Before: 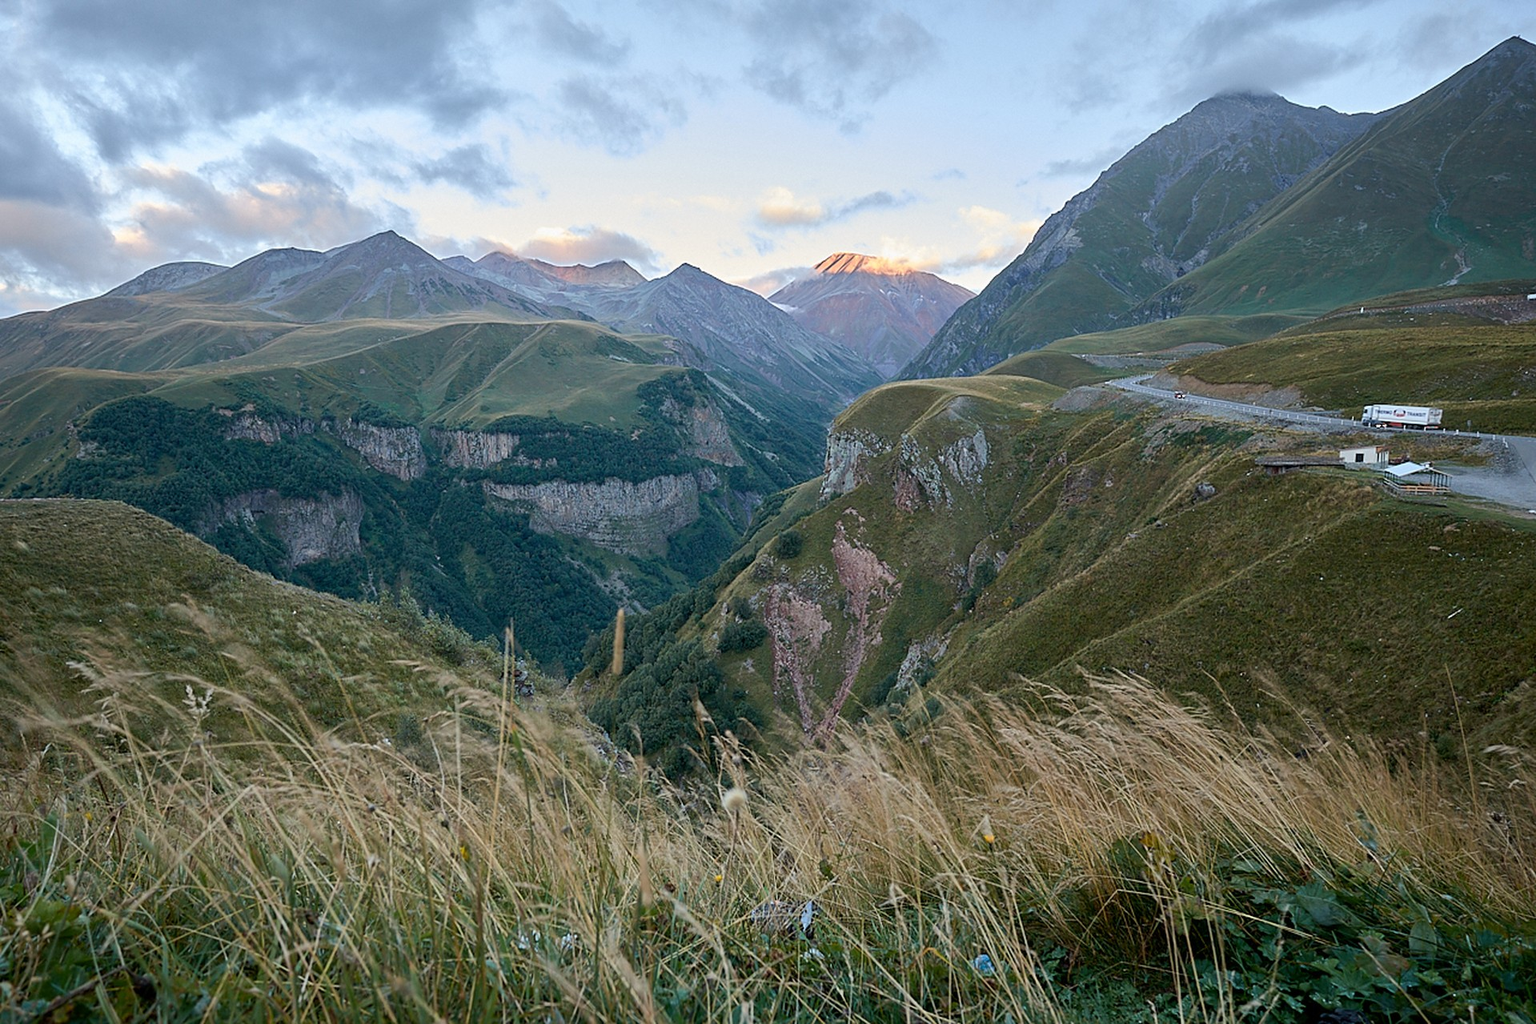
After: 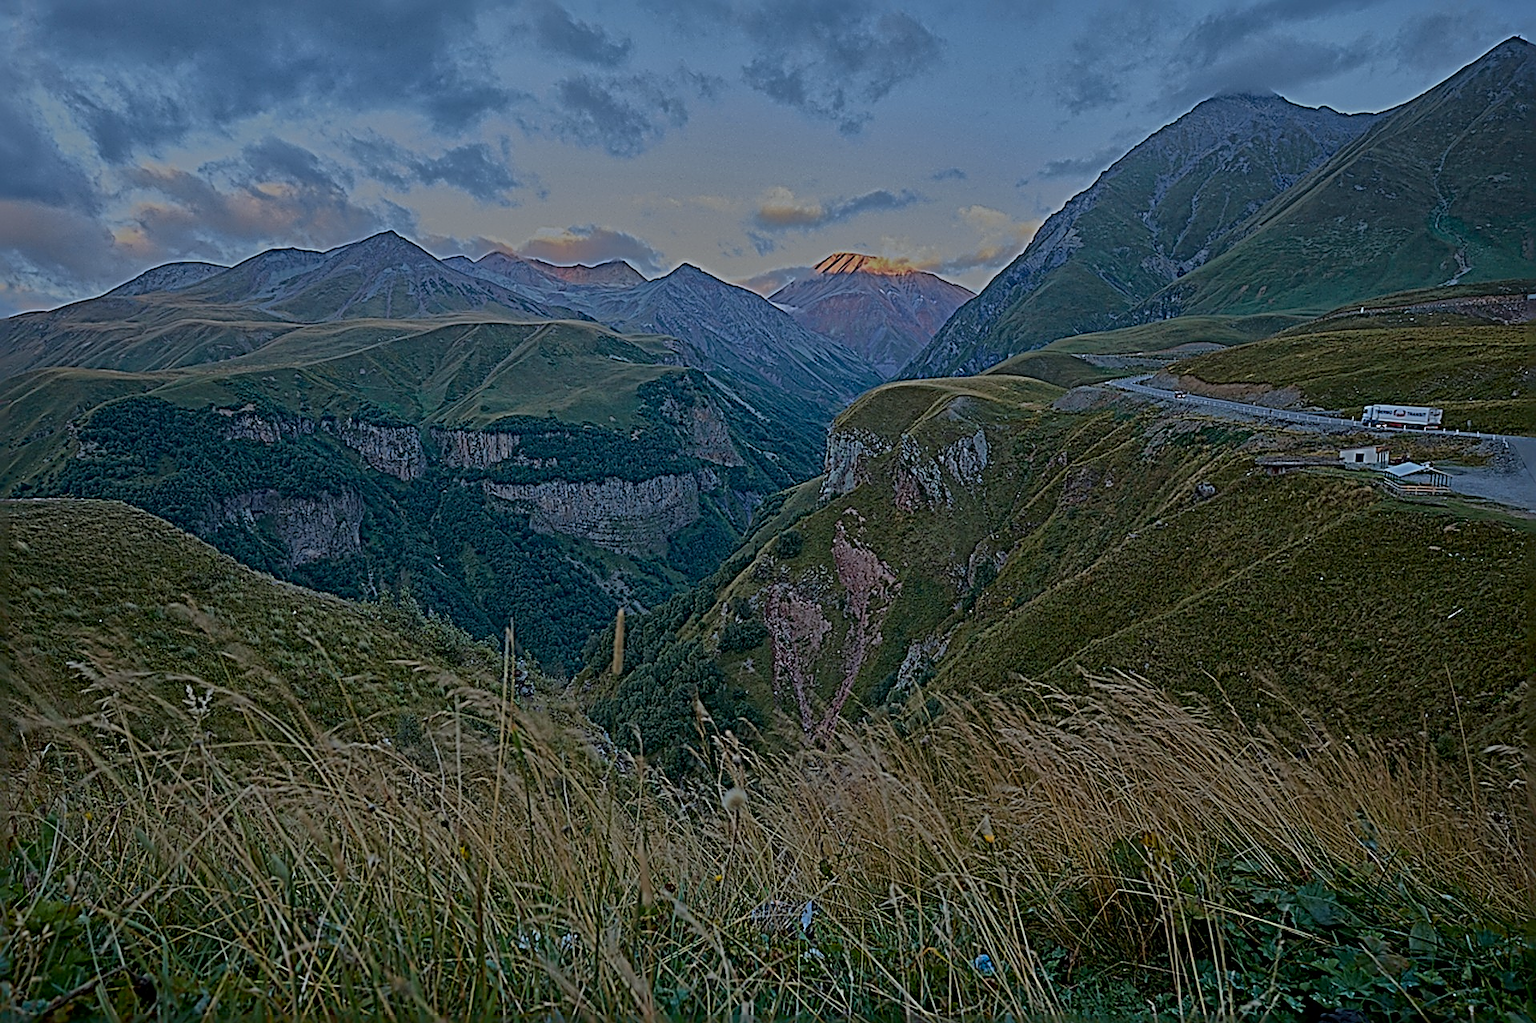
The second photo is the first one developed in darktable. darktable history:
white balance: red 0.967, blue 1.049
global tonemap: drago (1, 100), detail 1
sharpen: radius 4.001, amount 2
